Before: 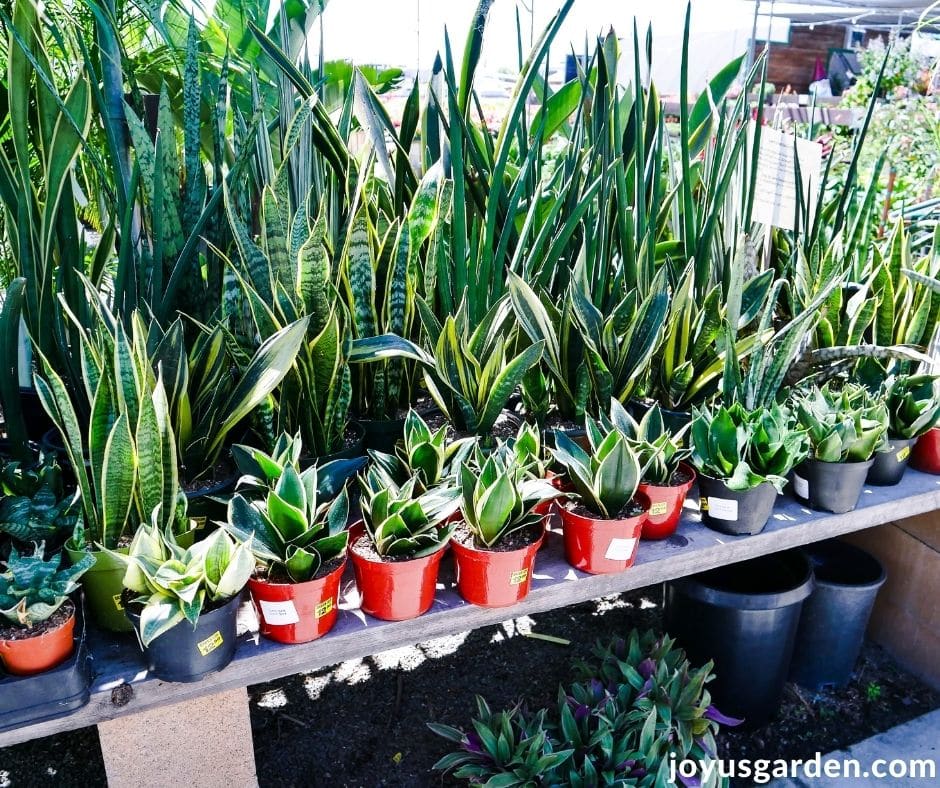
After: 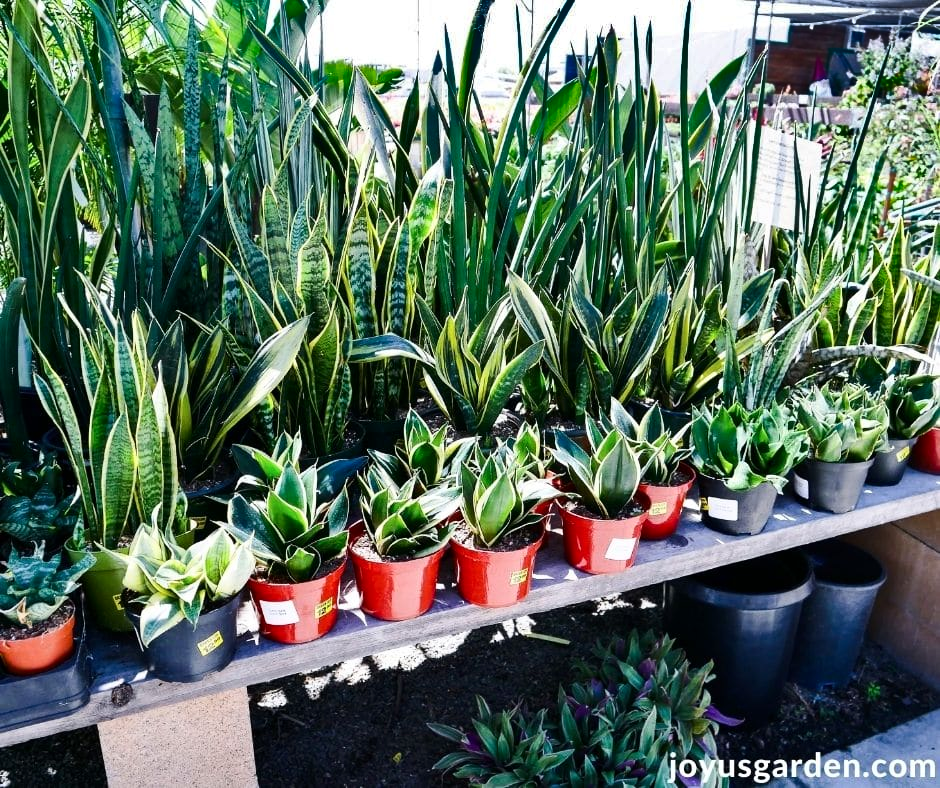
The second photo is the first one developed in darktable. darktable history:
shadows and highlights: shadows 19.13, highlights -83.41, soften with gaussian
contrast brightness saturation: contrast 0.14
